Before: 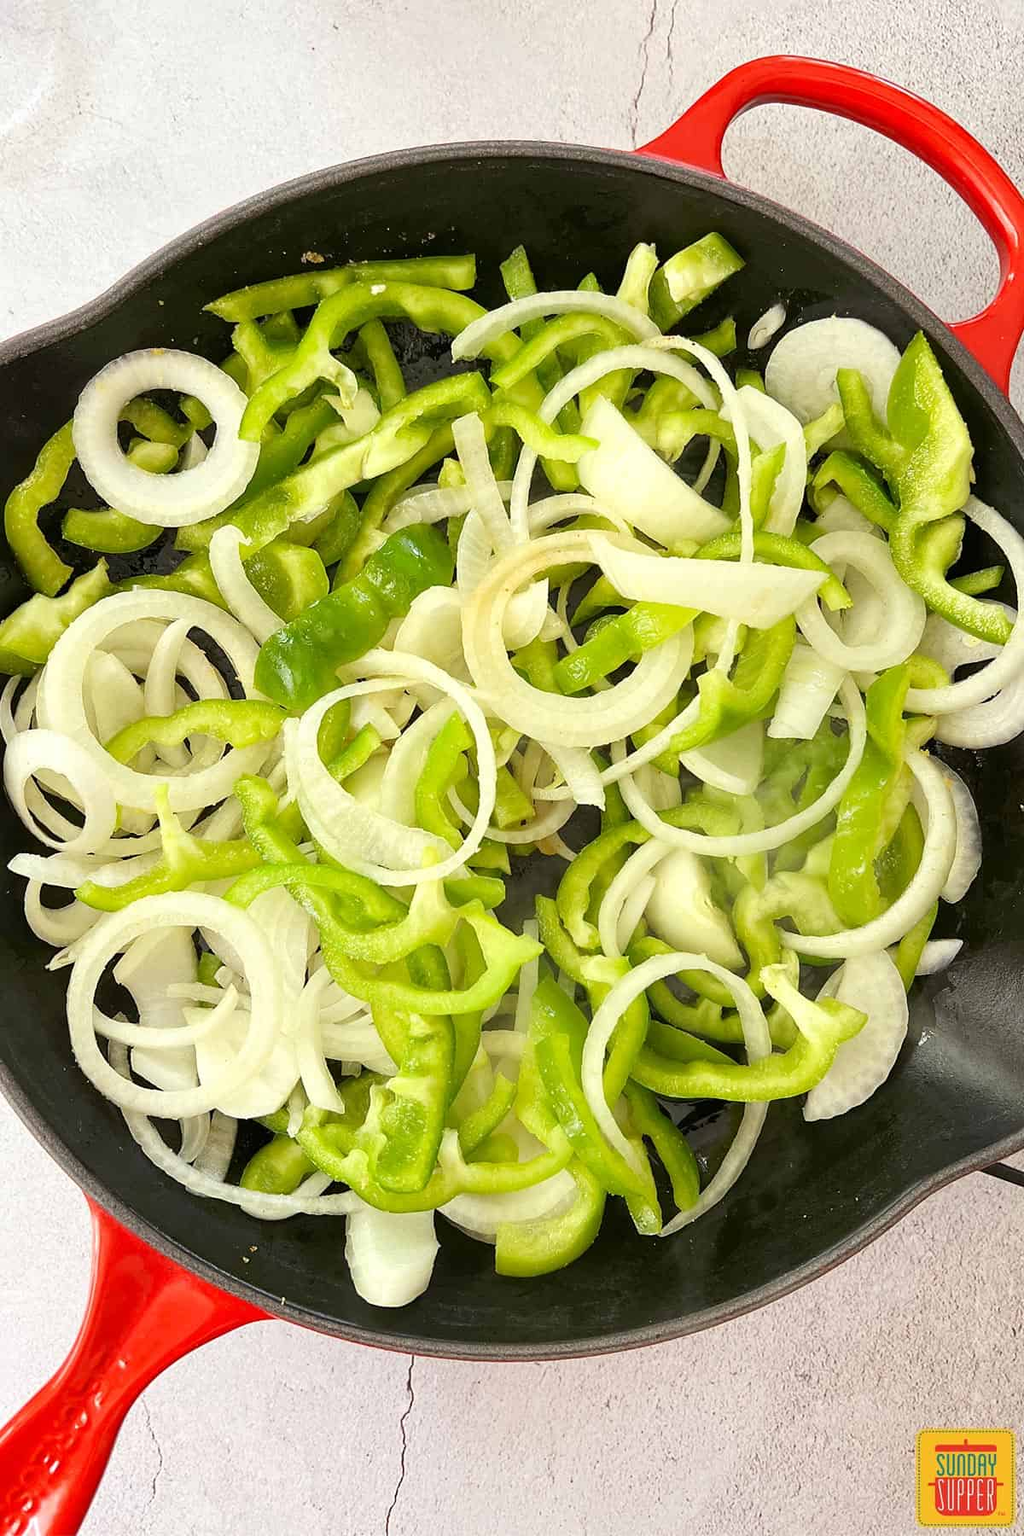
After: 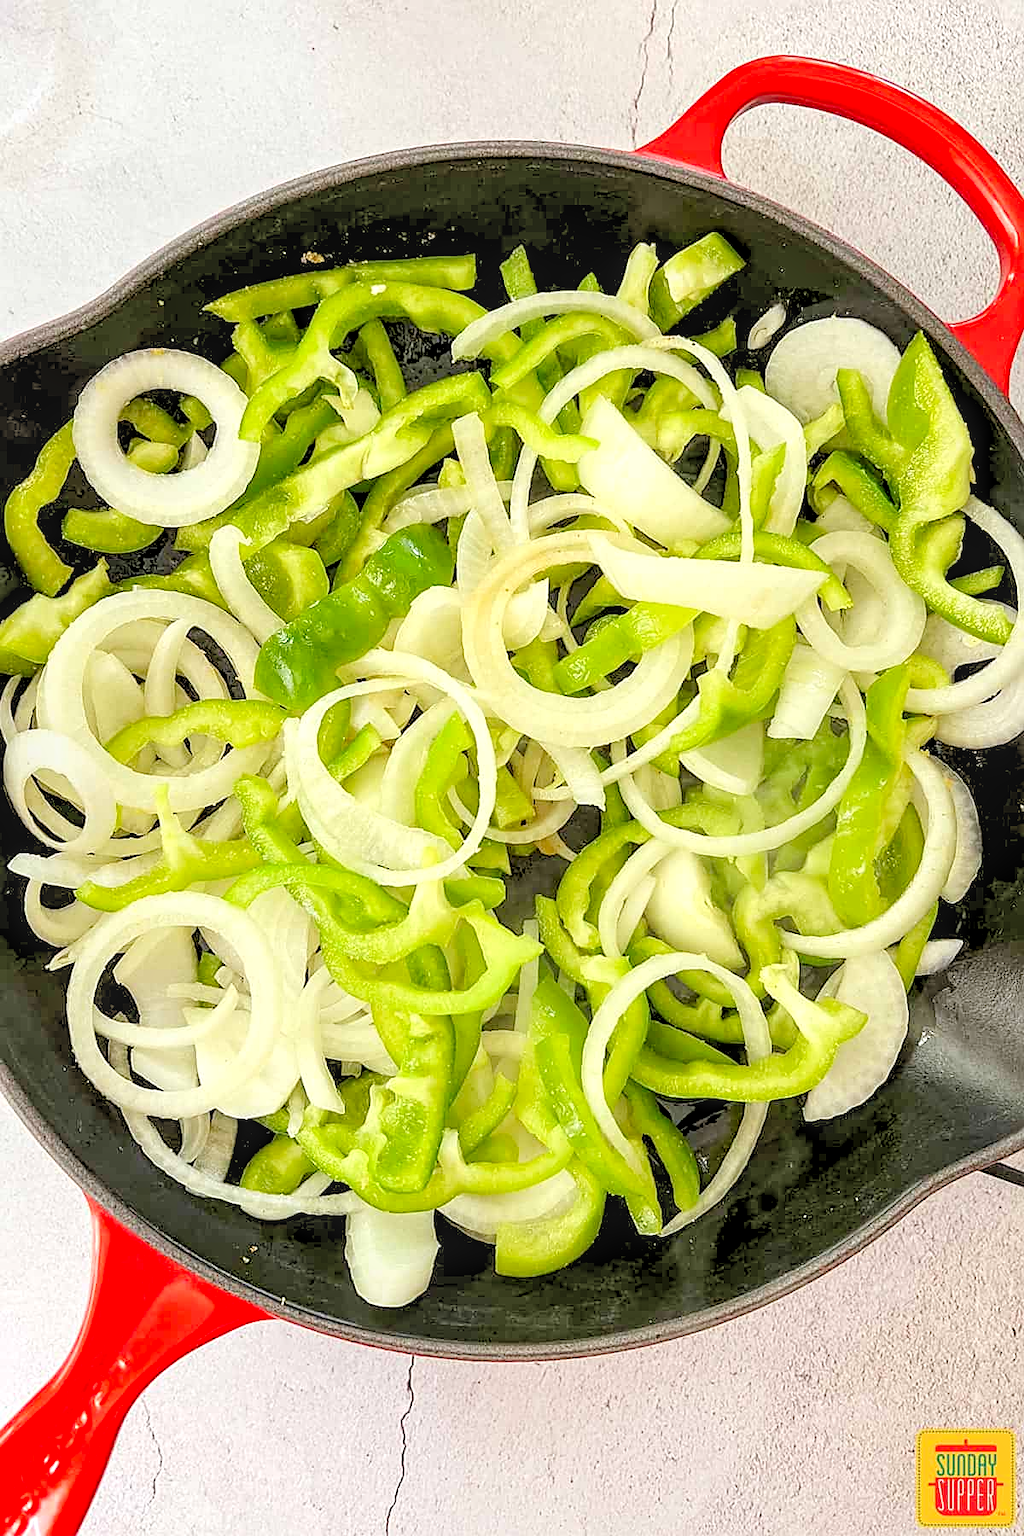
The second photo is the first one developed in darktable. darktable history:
sharpen: on, module defaults
levels: levels [0.093, 0.434, 0.988]
local contrast: detail 130%
